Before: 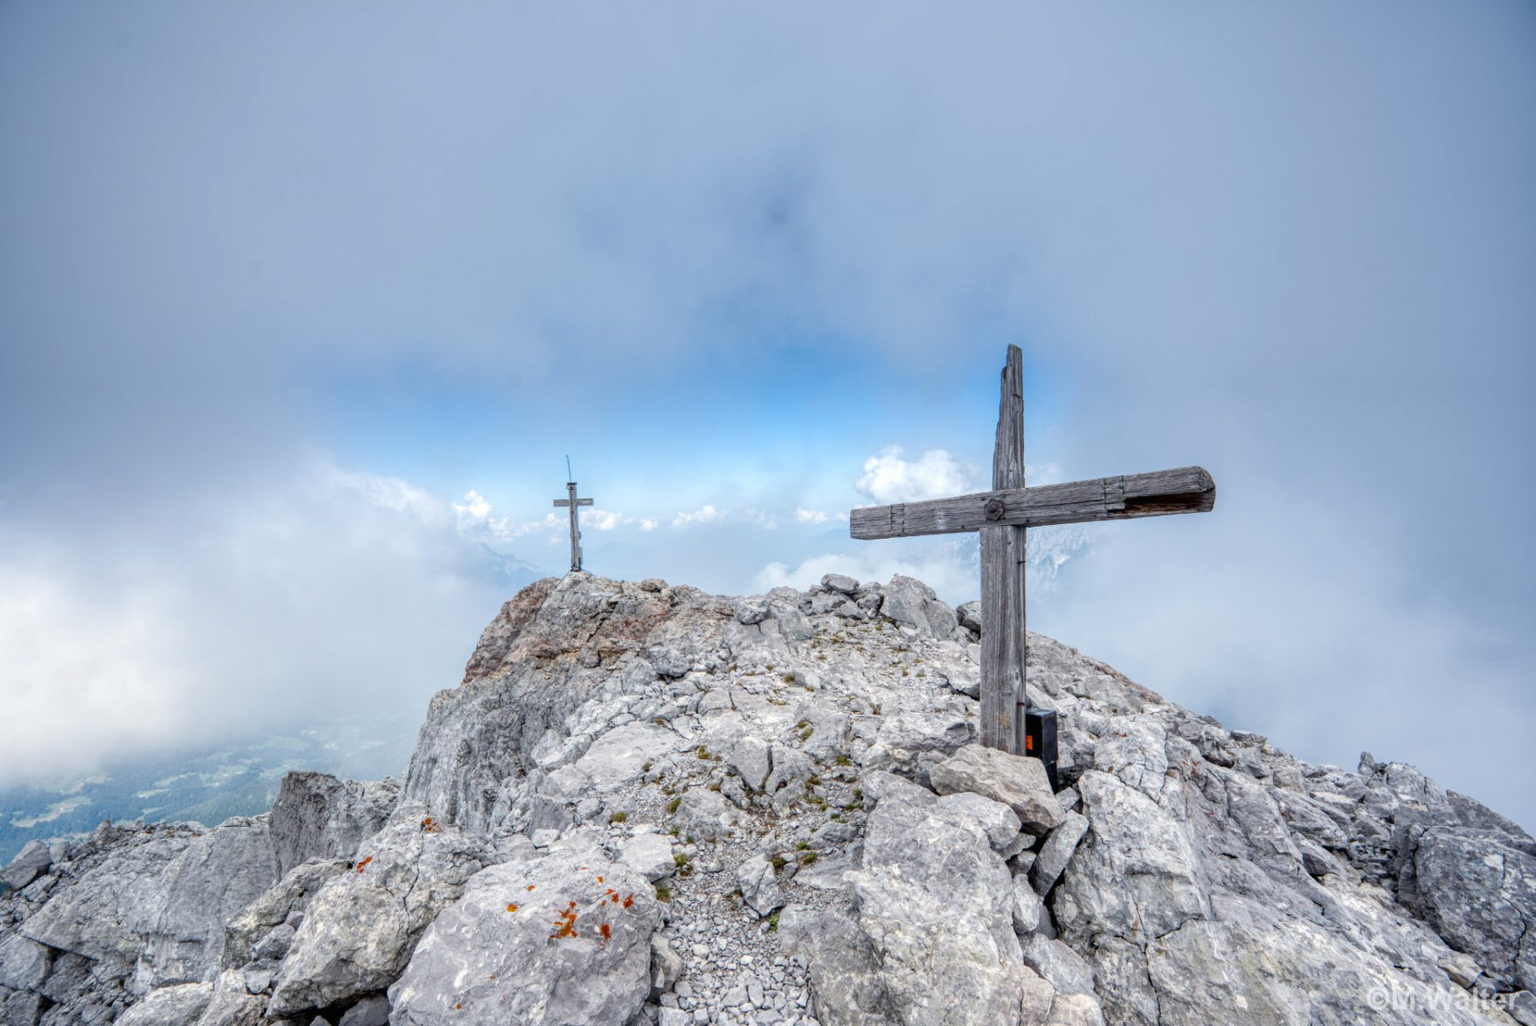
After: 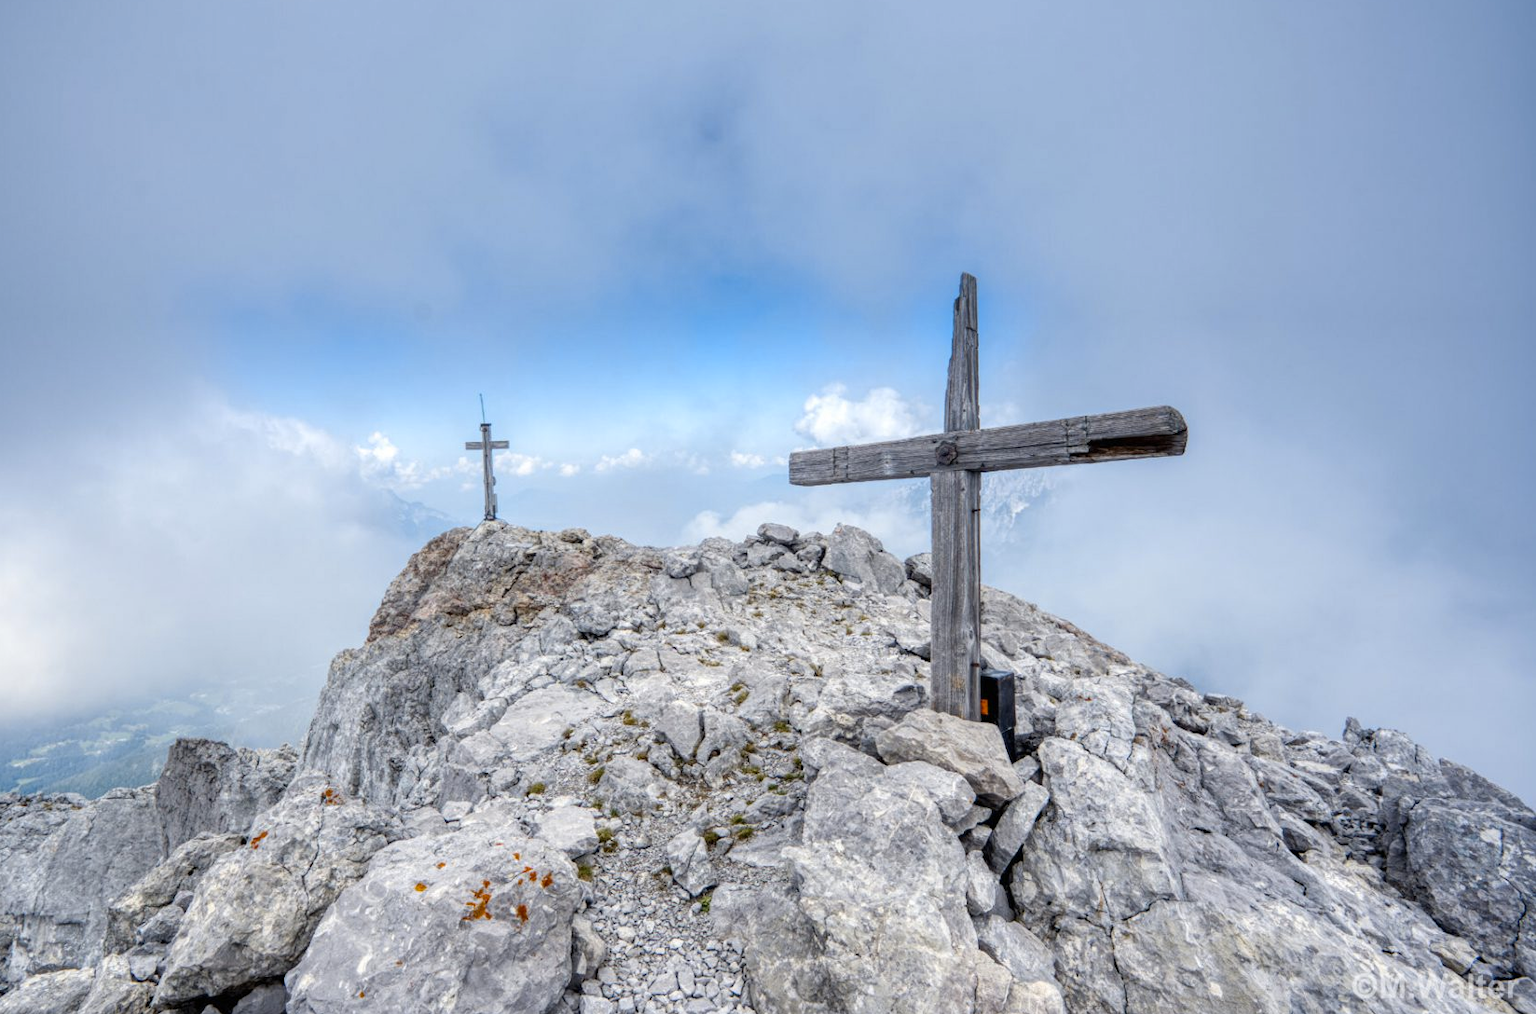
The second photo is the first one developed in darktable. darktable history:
crop and rotate: left 8.262%, top 9.226%
color contrast: green-magenta contrast 0.8, blue-yellow contrast 1.1, unbound 0
